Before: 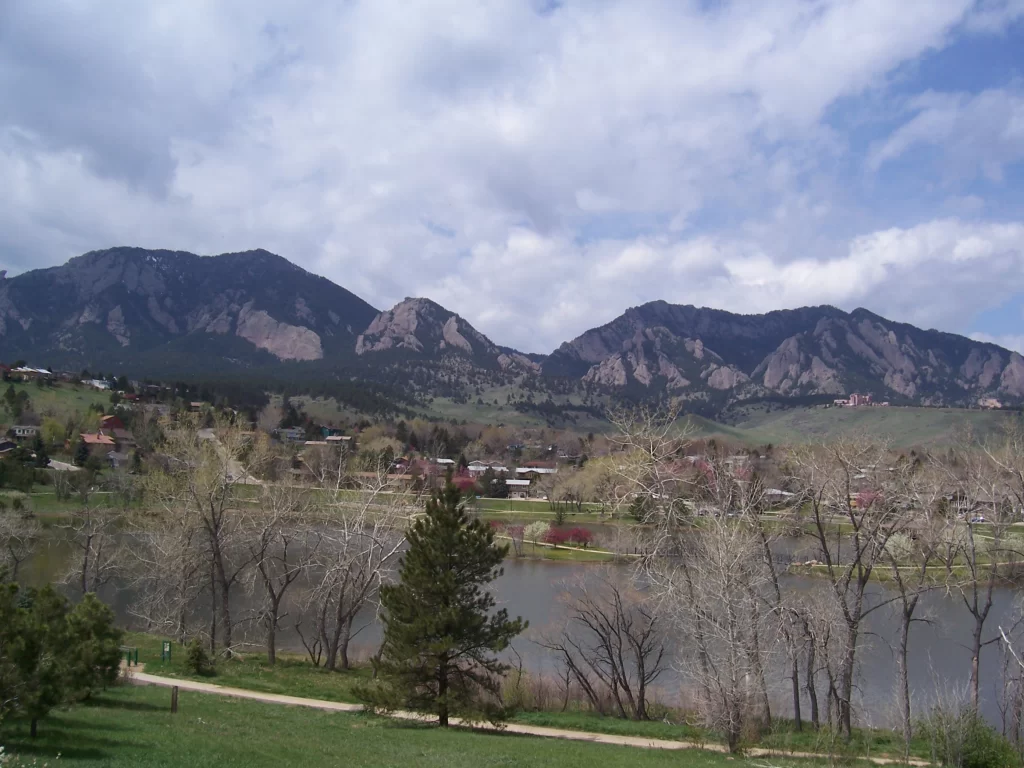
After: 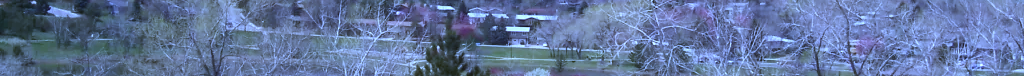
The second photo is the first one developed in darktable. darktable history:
exposure: exposure 0.6 EV, compensate highlight preservation false
crop and rotate: top 59.084%, bottom 30.916%
white balance: red 0.766, blue 1.537
